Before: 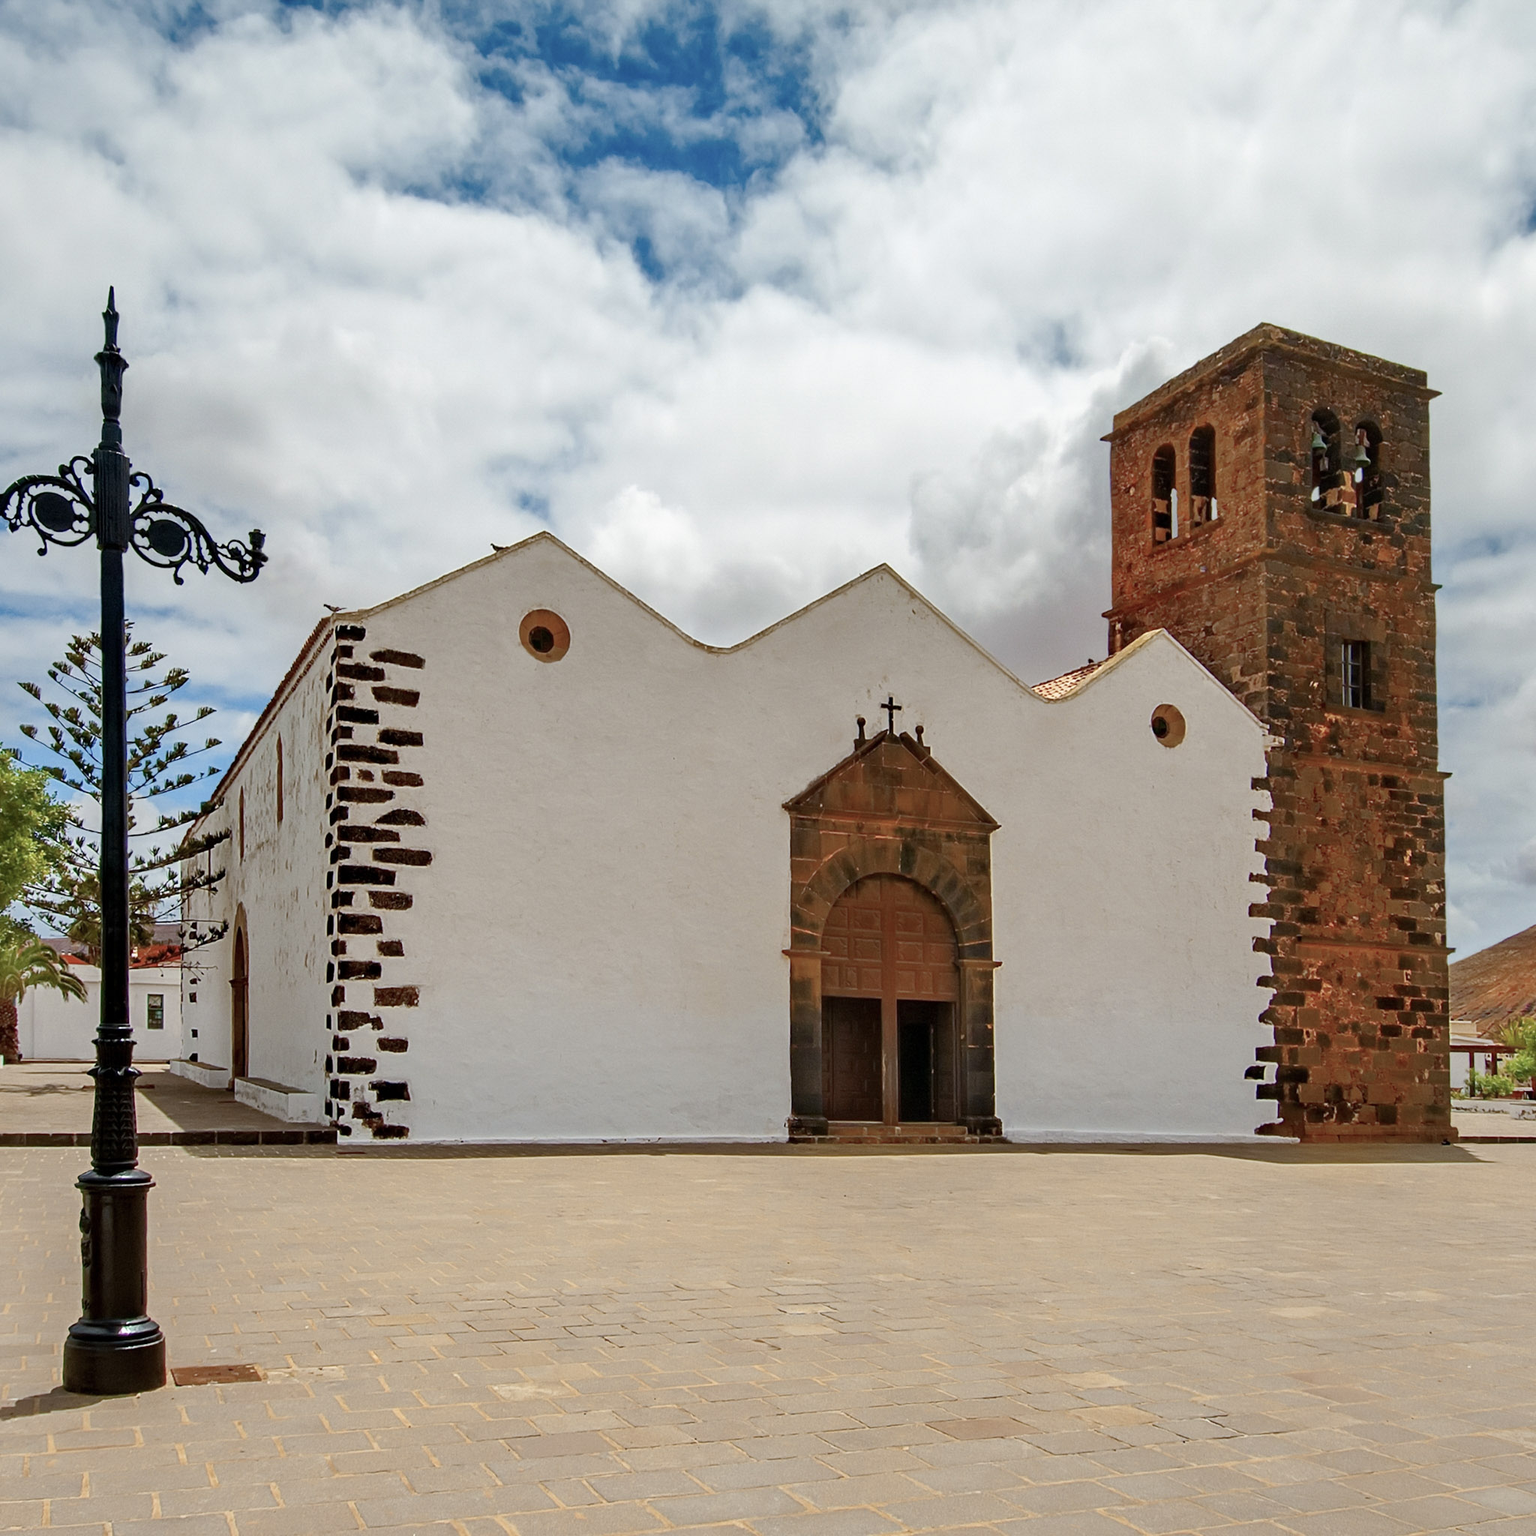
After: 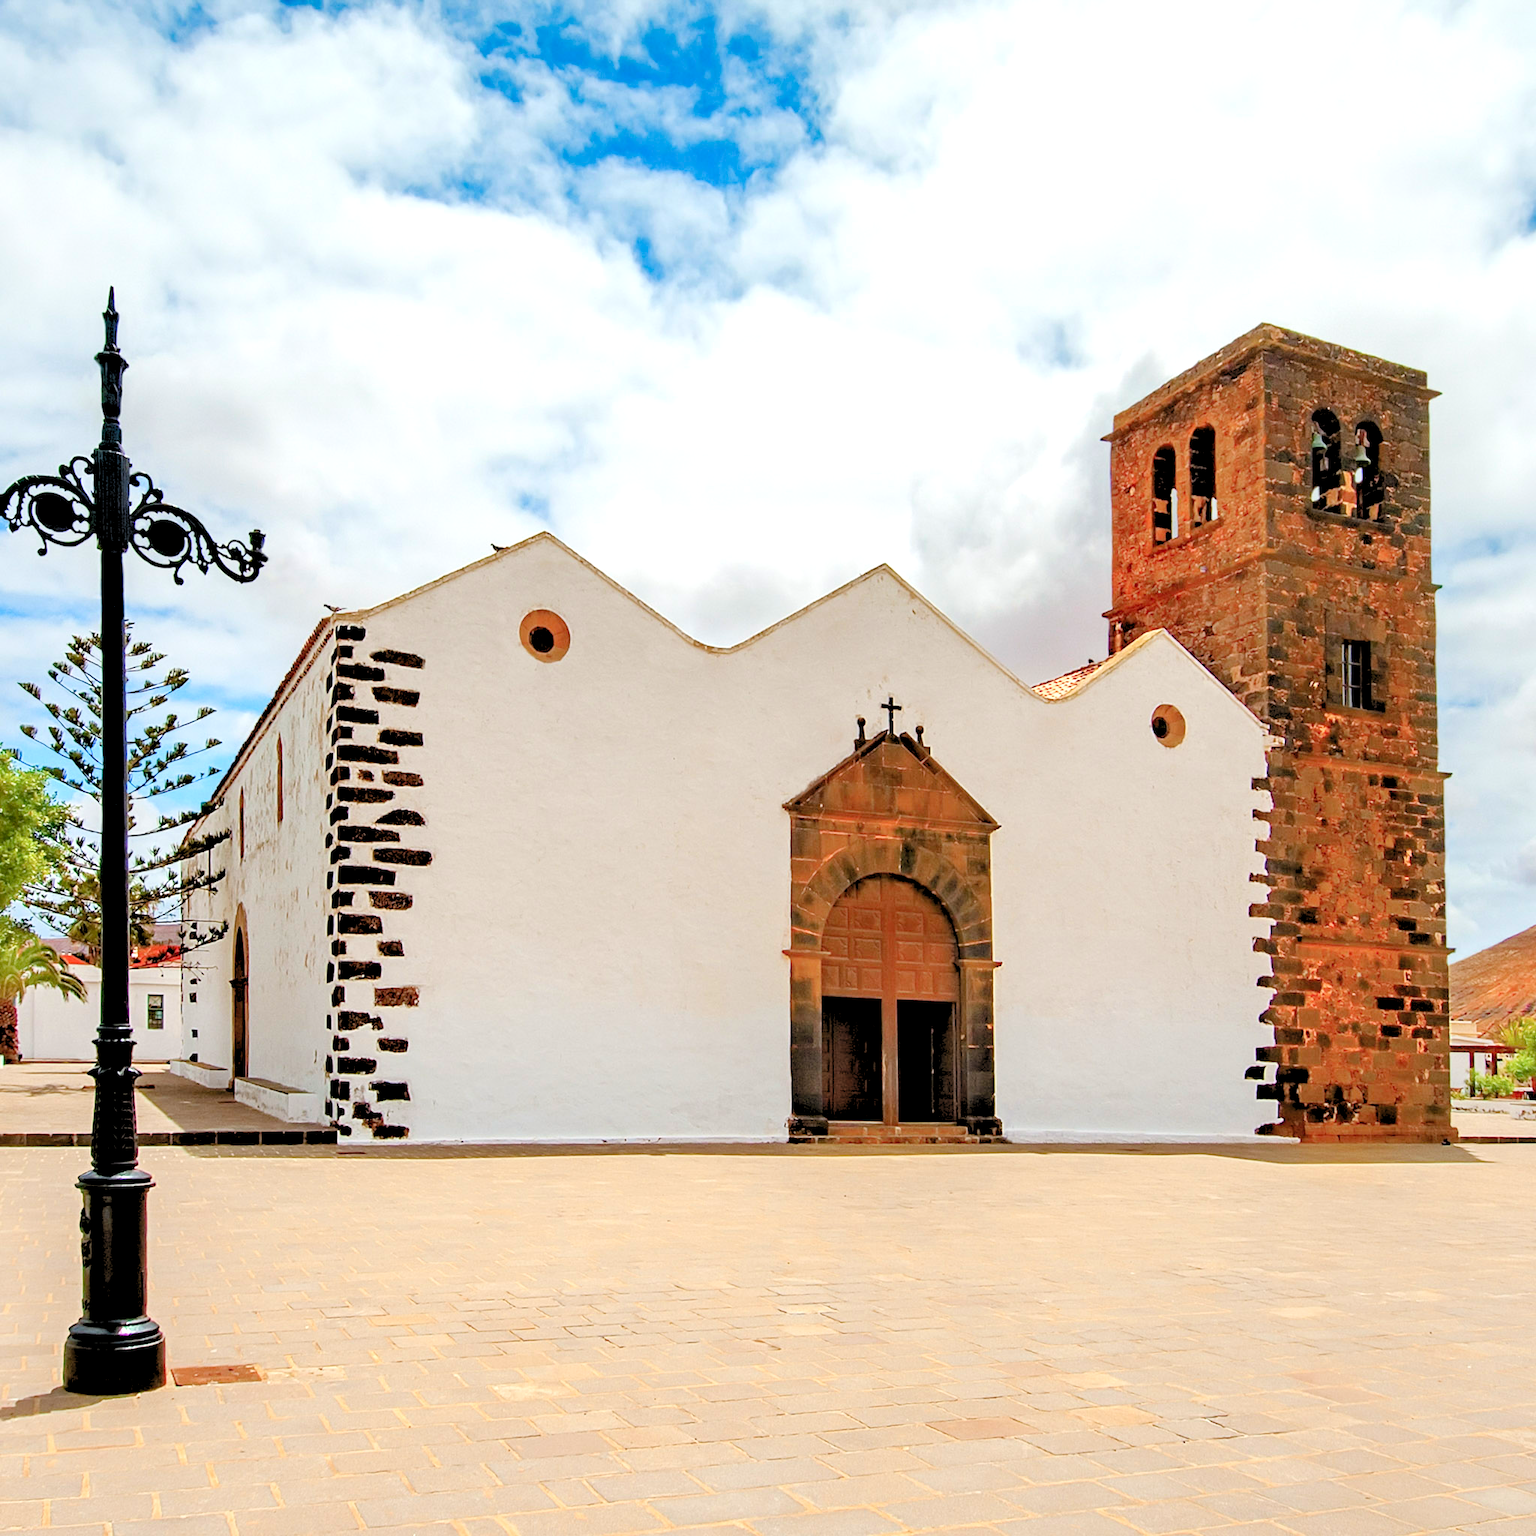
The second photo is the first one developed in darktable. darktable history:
levels: levels [0.093, 0.434, 0.988]
tone equalizer: -8 EV -0.391 EV, -7 EV -0.364 EV, -6 EV -0.356 EV, -5 EV -0.208 EV, -3 EV 0.255 EV, -2 EV 0.362 EV, -1 EV 0.409 EV, +0 EV 0.431 EV
